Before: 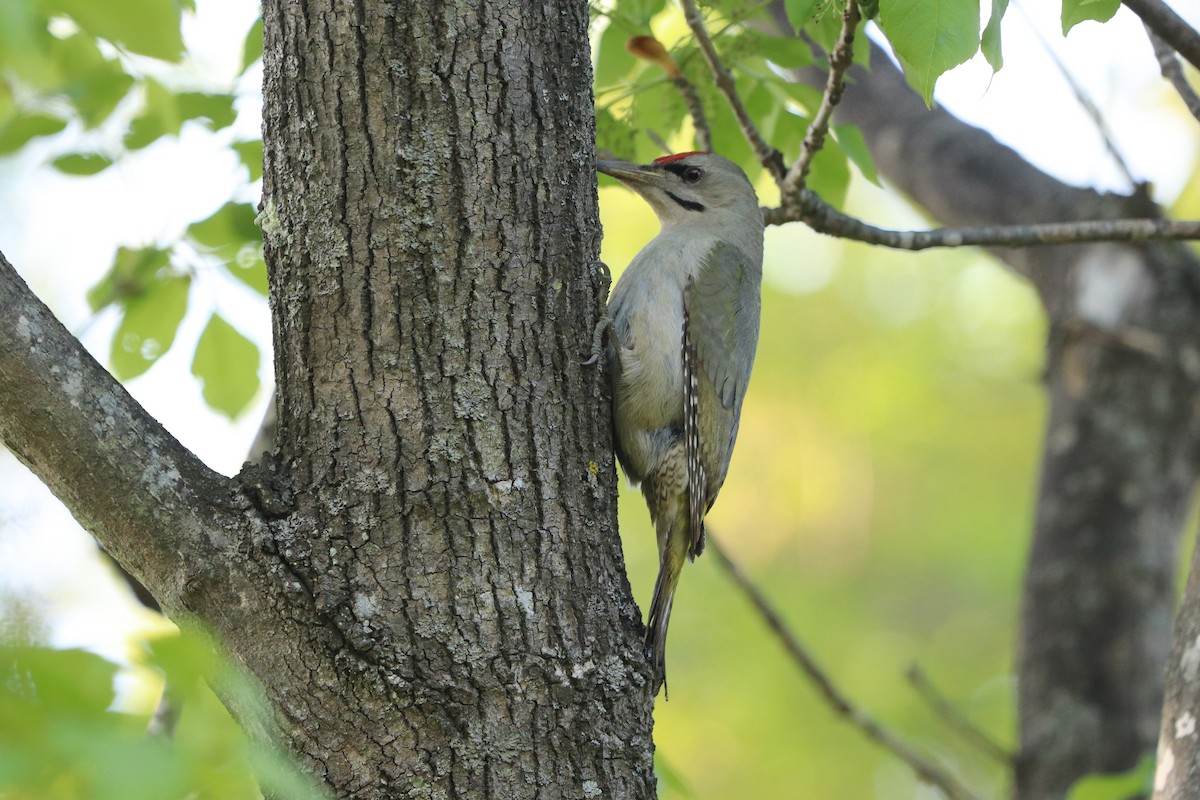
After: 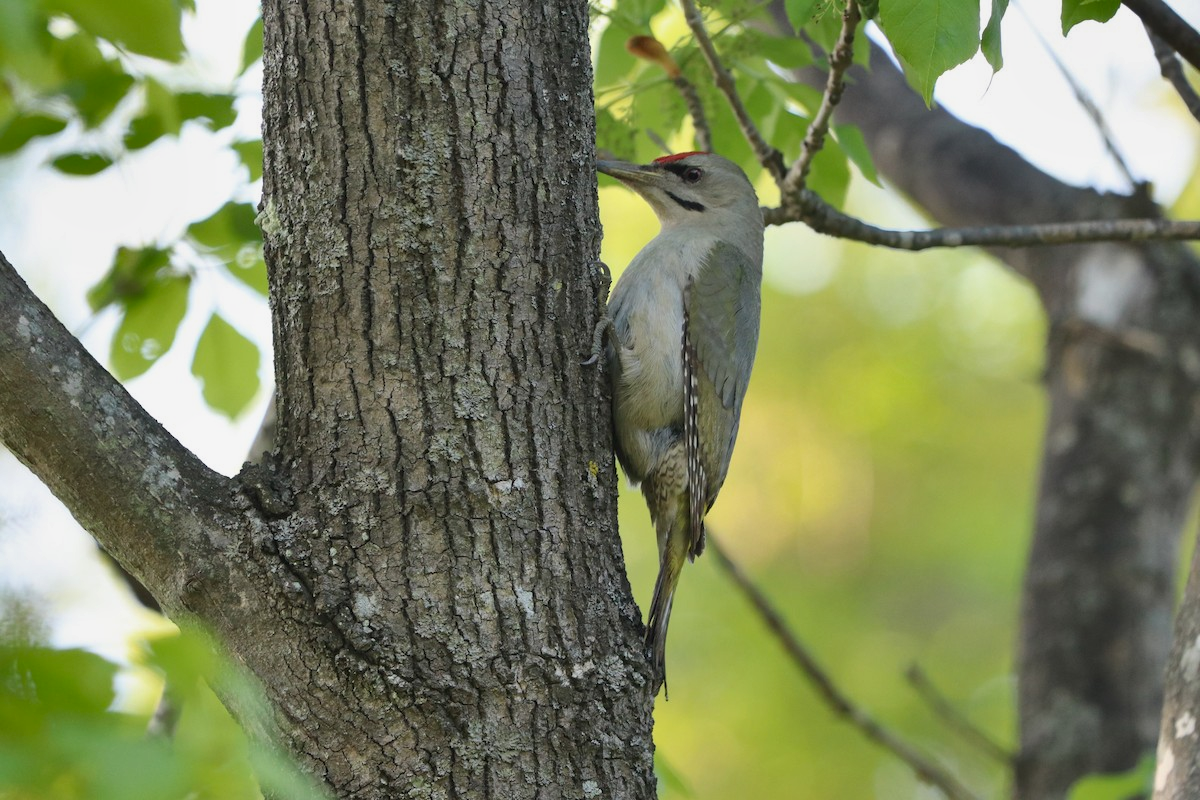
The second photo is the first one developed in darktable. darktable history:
shadows and highlights: white point adjustment -3.47, highlights -63.54, highlights color adjustment 55.72%, soften with gaussian
